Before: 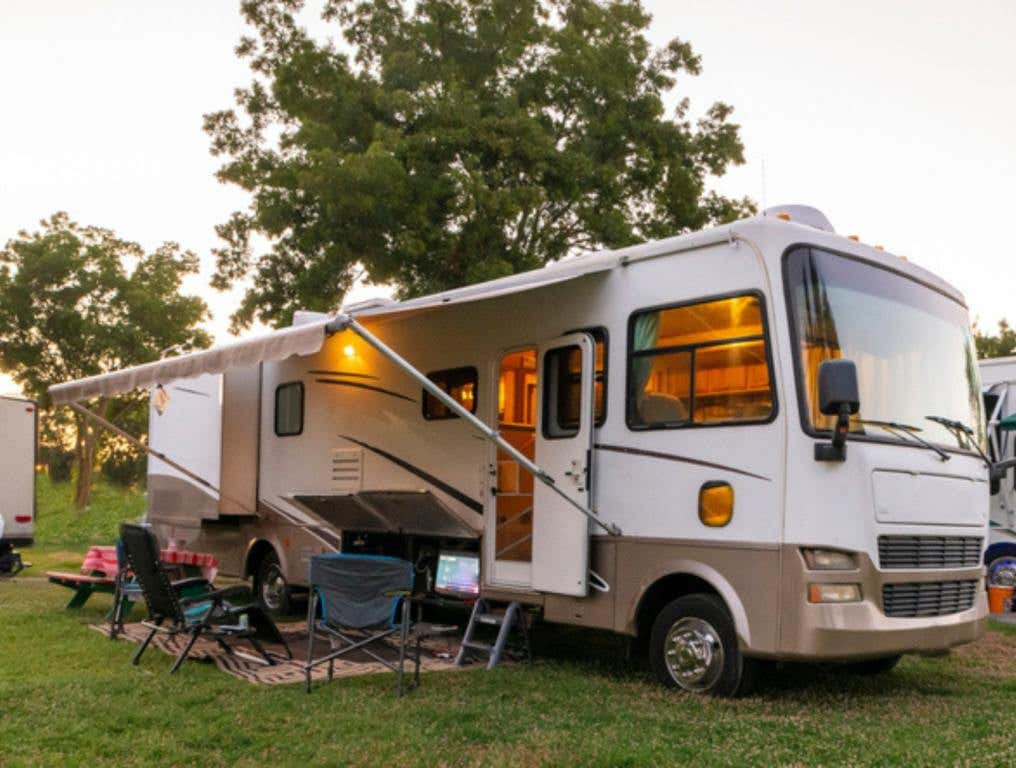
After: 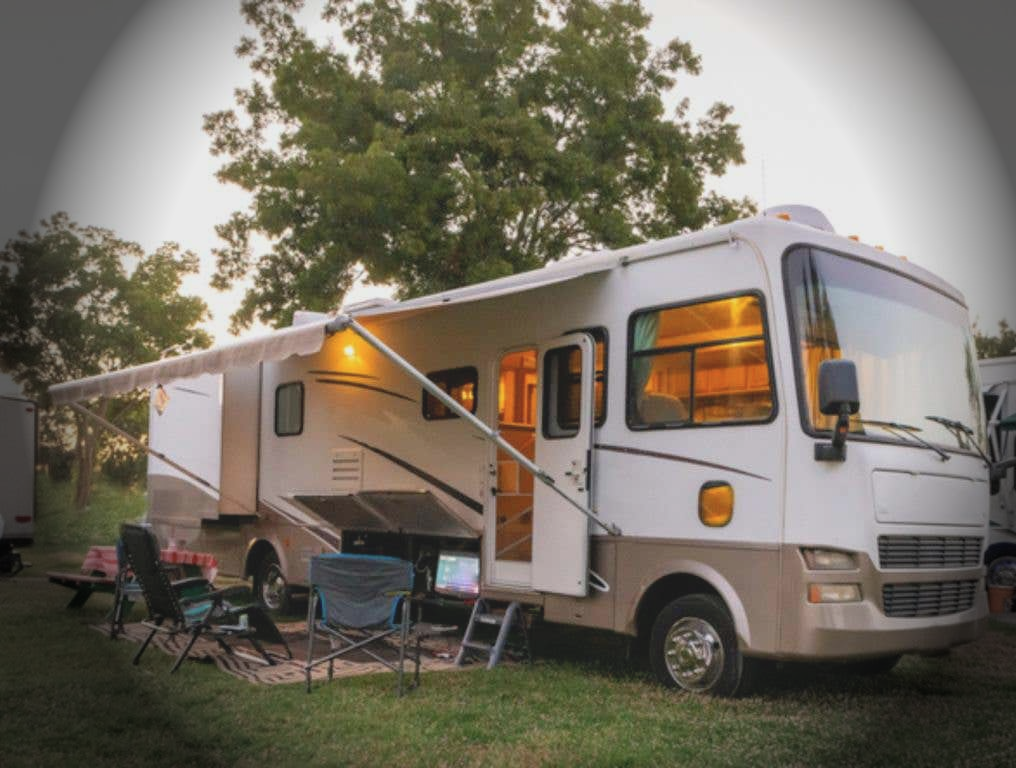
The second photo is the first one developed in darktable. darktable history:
vignetting: fall-off start 76.42%, fall-off radius 27.36%, brightness -0.872, center (0.037, -0.09), width/height ratio 0.971
contrast brightness saturation: contrast -0.15, brightness 0.05, saturation -0.12
tone equalizer: on, module defaults
